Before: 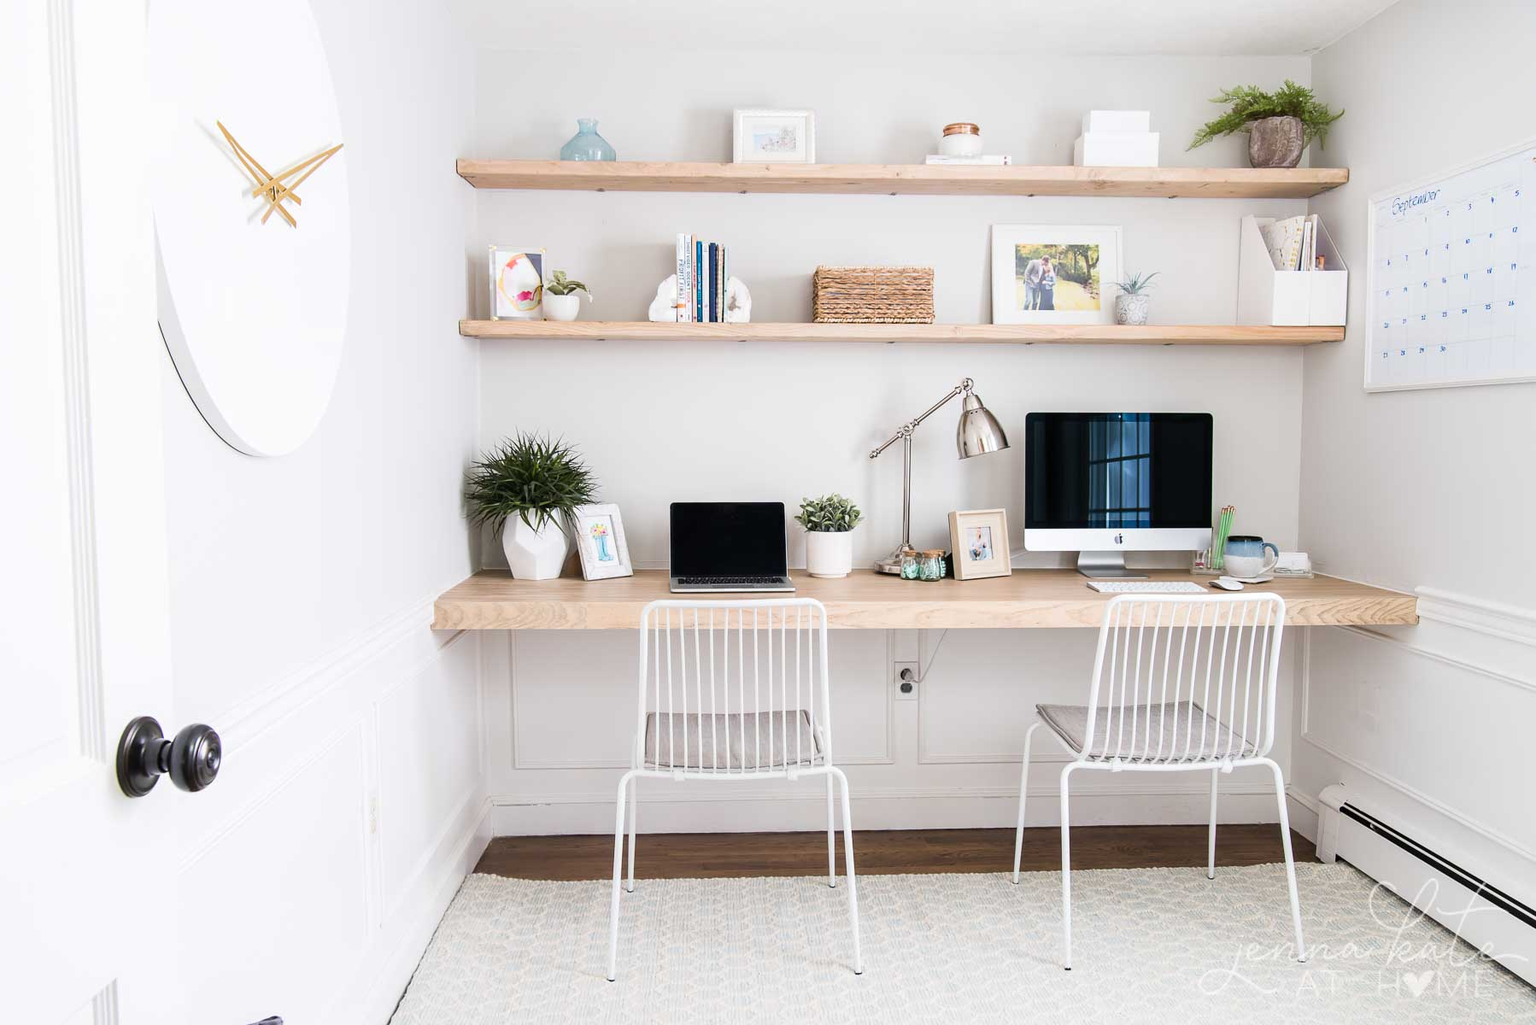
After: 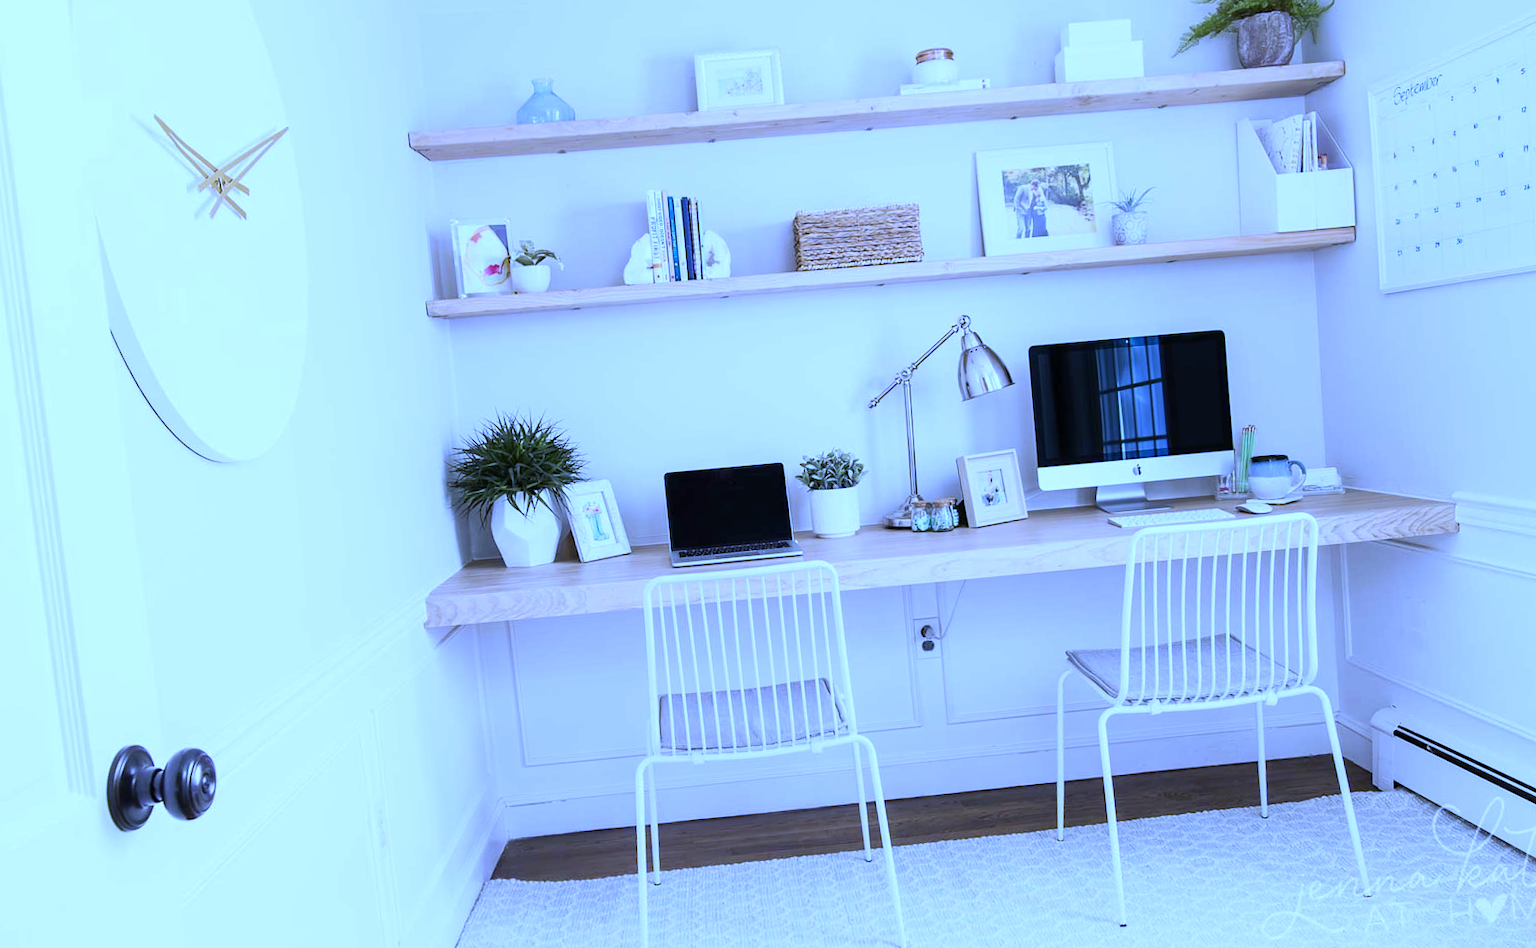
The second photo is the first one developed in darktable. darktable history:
white balance: red 0.766, blue 1.537
rotate and perspective: rotation -5°, crop left 0.05, crop right 0.952, crop top 0.11, crop bottom 0.89
